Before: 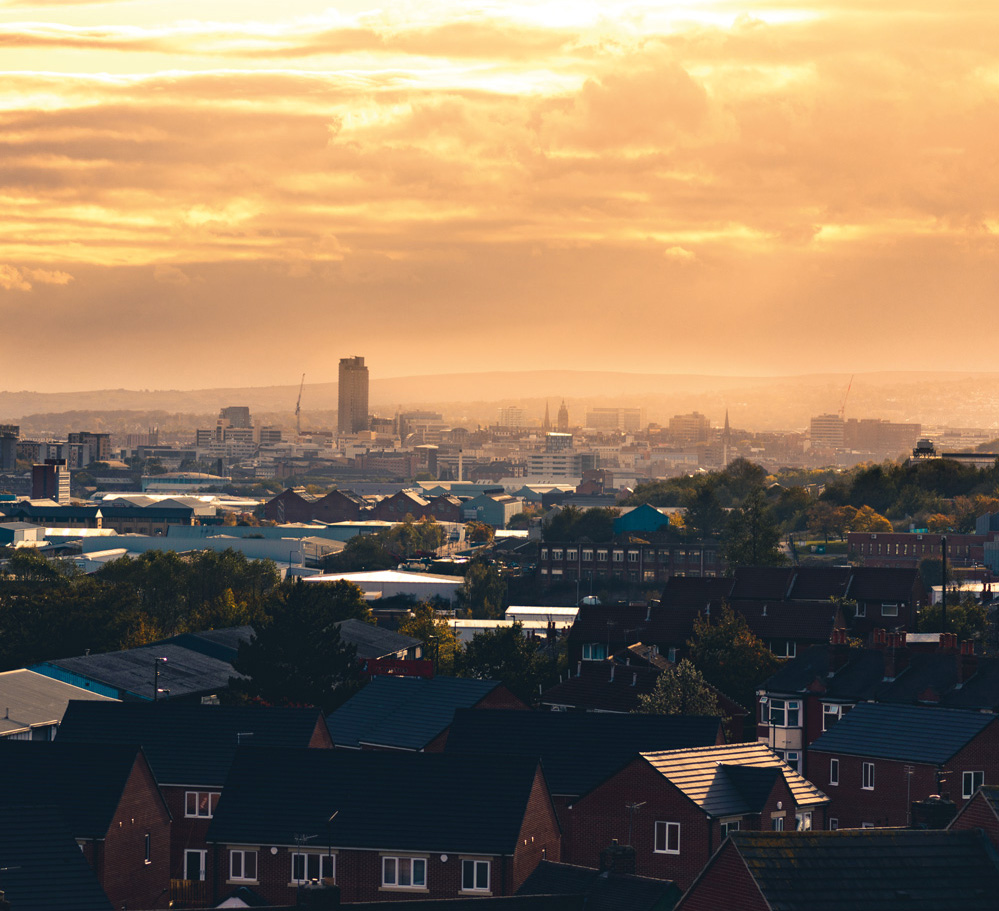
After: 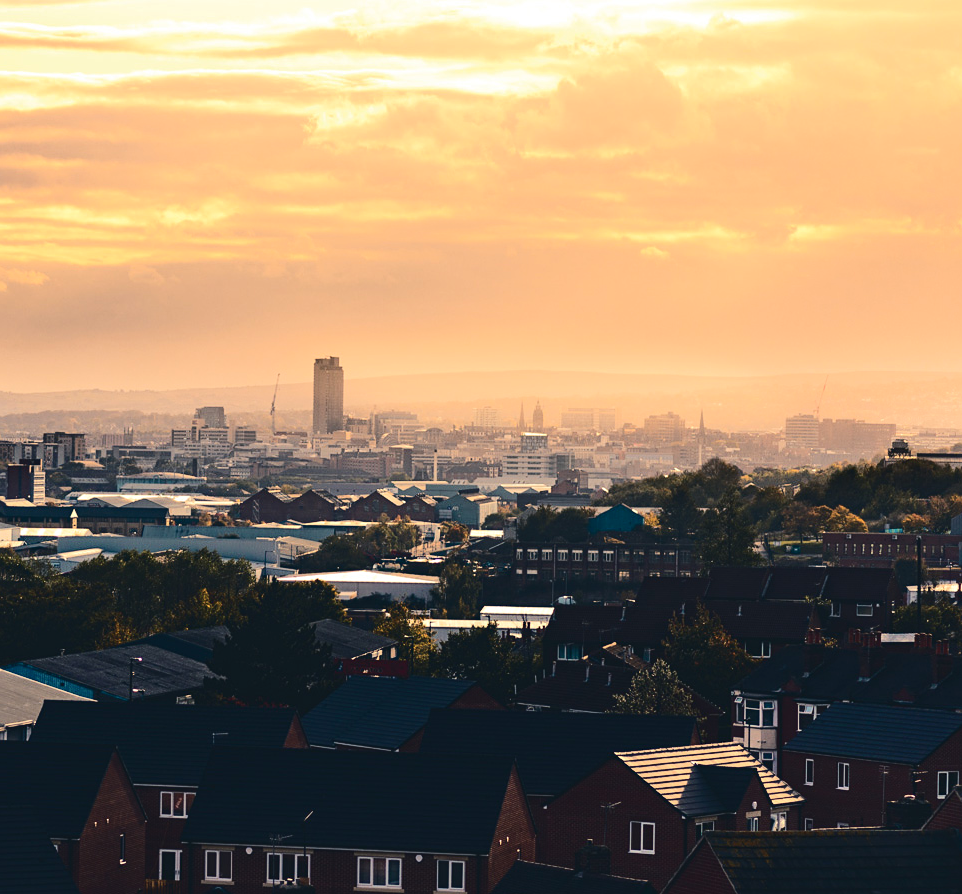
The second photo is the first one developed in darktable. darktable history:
sharpen: amount 0.218
crop and rotate: left 2.591%, right 1.072%, bottom 1.775%
tone curve: curves: ch0 [(0, 0) (0.003, 0.054) (0.011, 0.057) (0.025, 0.056) (0.044, 0.062) (0.069, 0.071) (0.1, 0.088) (0.136, 0.111) (0.177, 0.146) (0.224, 0.19) (0.277, 0.261) (0.335, 0.363) (0.399, 0.458) (0.468, 0.562) (0.543, 0.653) (0.623, 0.725) (0.709, 0.801) (0.801, 0.853) (0.898, 0.915) (1, 1)], color space Lab, independent channels, preserve colors none
